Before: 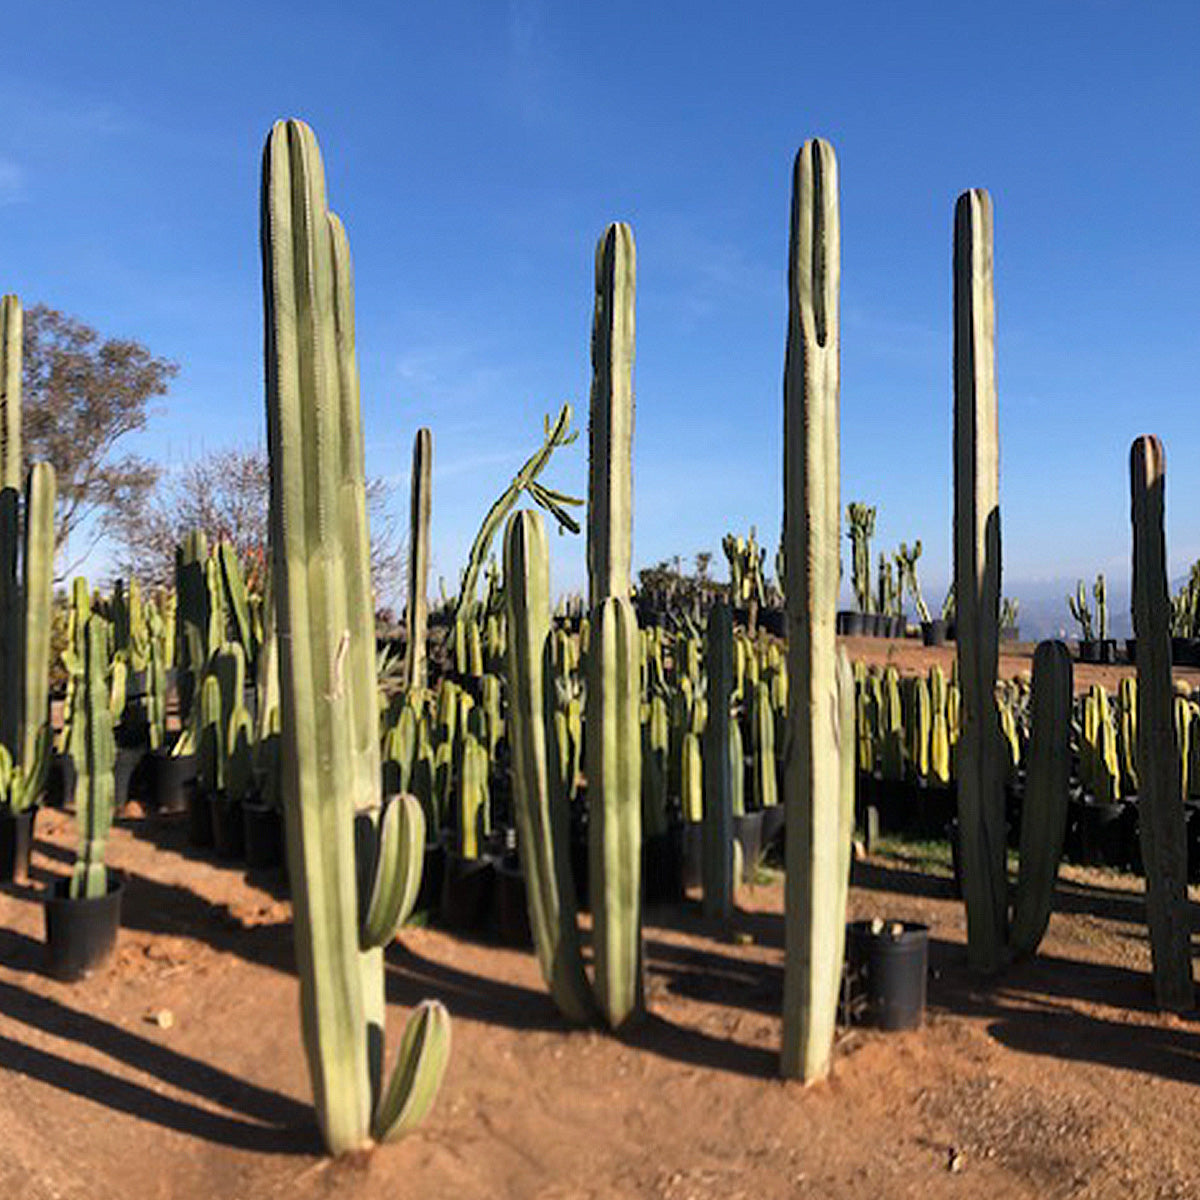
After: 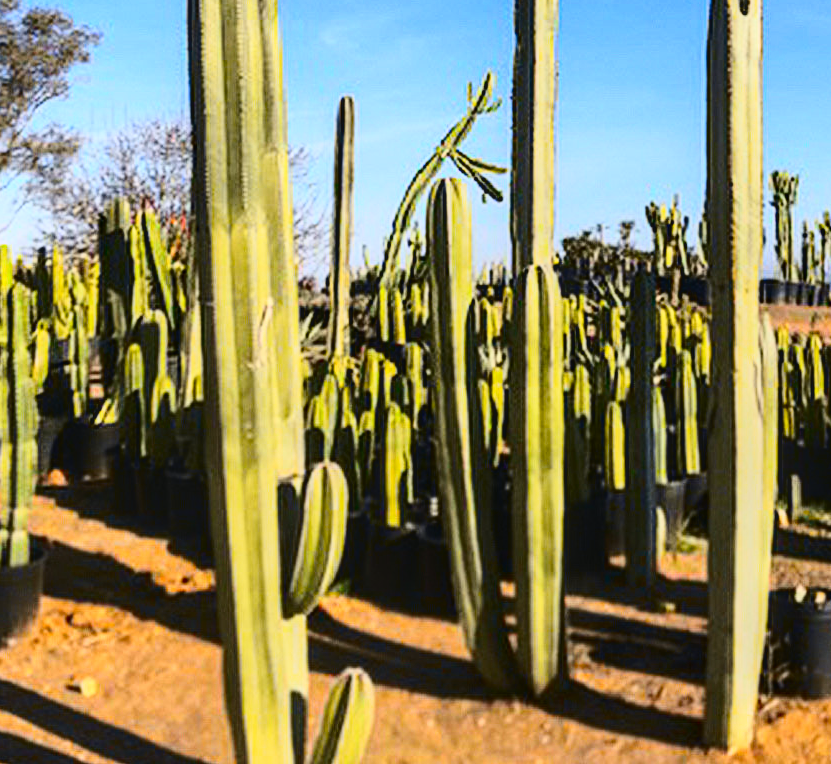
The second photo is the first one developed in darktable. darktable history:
crop: left 6.488%, top 27.668%, right 24.183%, bottom 8.656%
local contrast: on, module defaults
tone curve: curves: ch0 [(0.003, 0.023) (0.071, 0.052) (0.249, 0.201) (0.466, 0.557) (0.625, 0.761) (0.783, 0.9) (0.994, 0.968)]; ch1 [(0, 0) (0.262, 0.227) (0.417, 0.386) (0.469, 0.467) (0.502, 0.498) (0.531, 0.521) (0.576, 0.586) (0.612, 0.634) (0.634, 0.68) (0.686, 0.728) (0.994, 0.987)]; ch2 [(0, 0) (0.262, 0.188) (0.385, 0.353) (0.427, 0.424) (0.495, 0.493) (0.518, 0.544) (0.55, 0.579) (0.595, 0.621) (0.644, 0.748) (1, 1)], color space Lab, independent channels, preserve colors none
